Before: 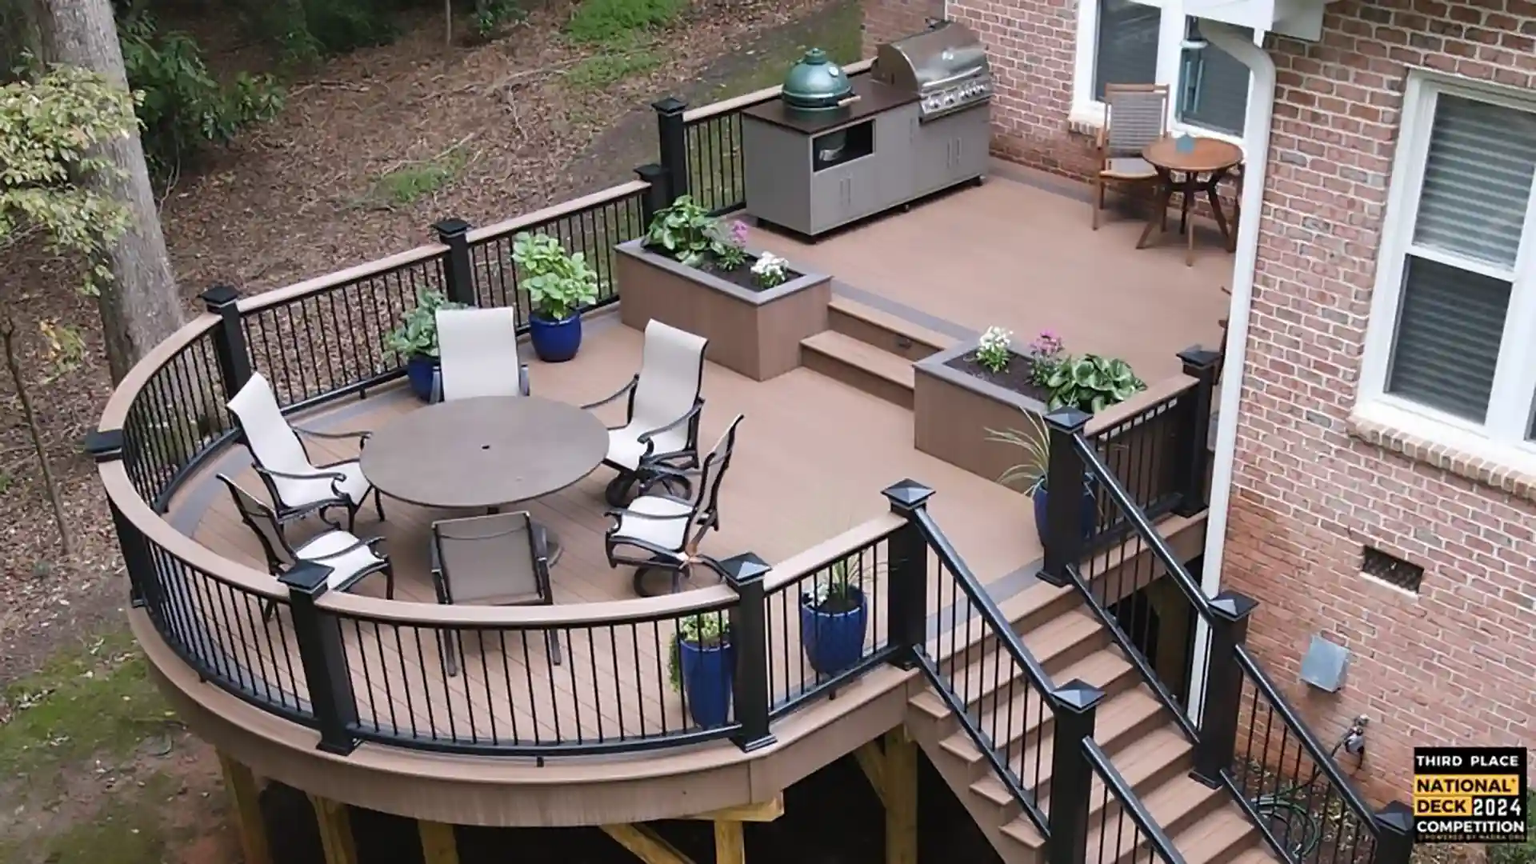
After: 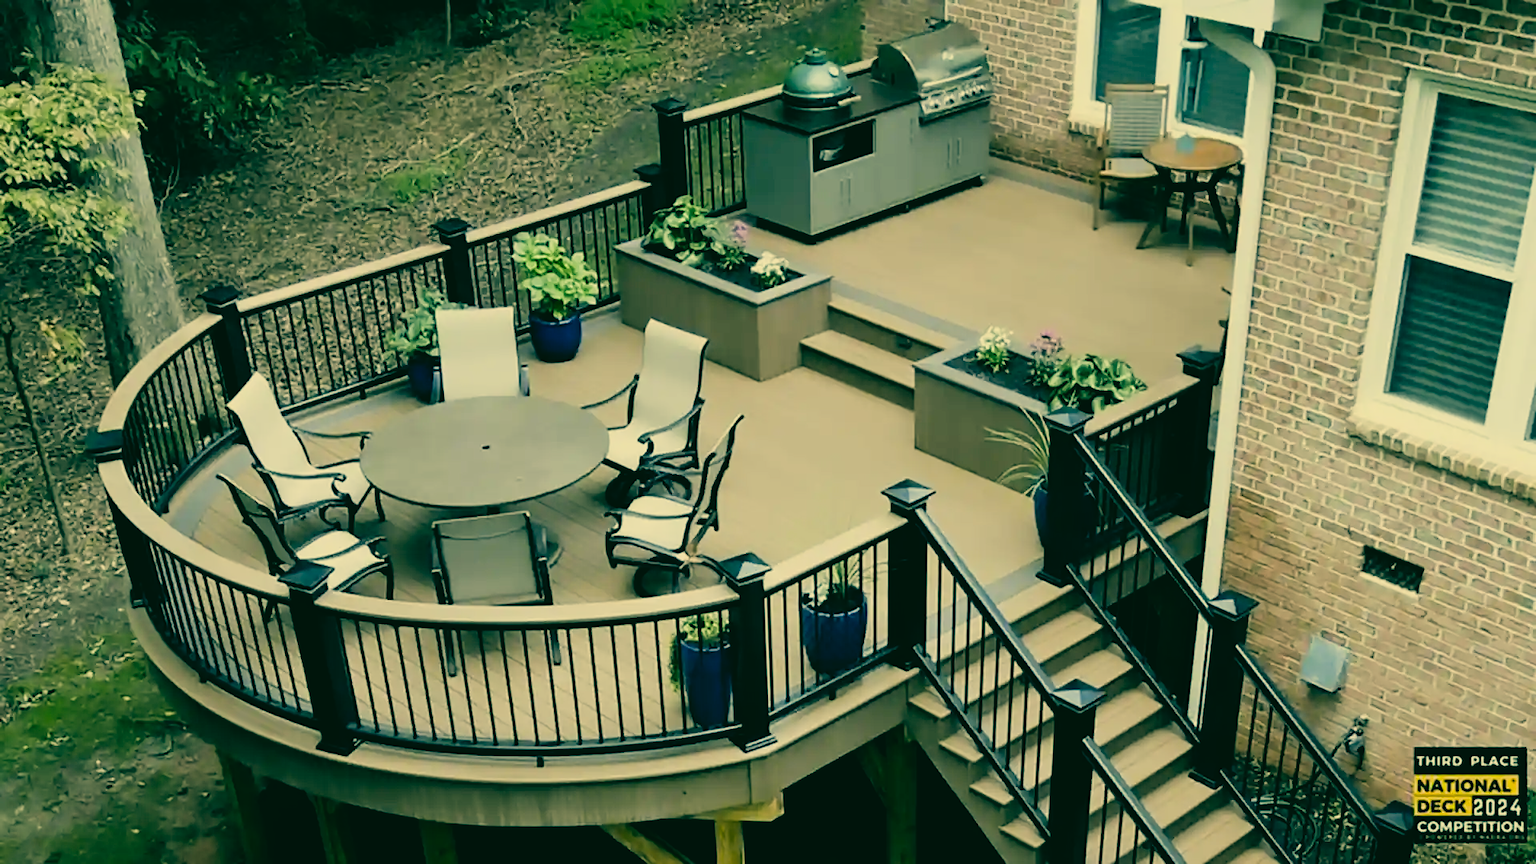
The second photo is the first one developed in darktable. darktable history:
filmic rgb: black relative exposure -5 EV, hardness 2.88, contrast 1.3, highlights saturation mix -30%
color correction: highlights a* 1.83, highlights b* 34.02, shadows a* -36.68, shadows b* -5.48
